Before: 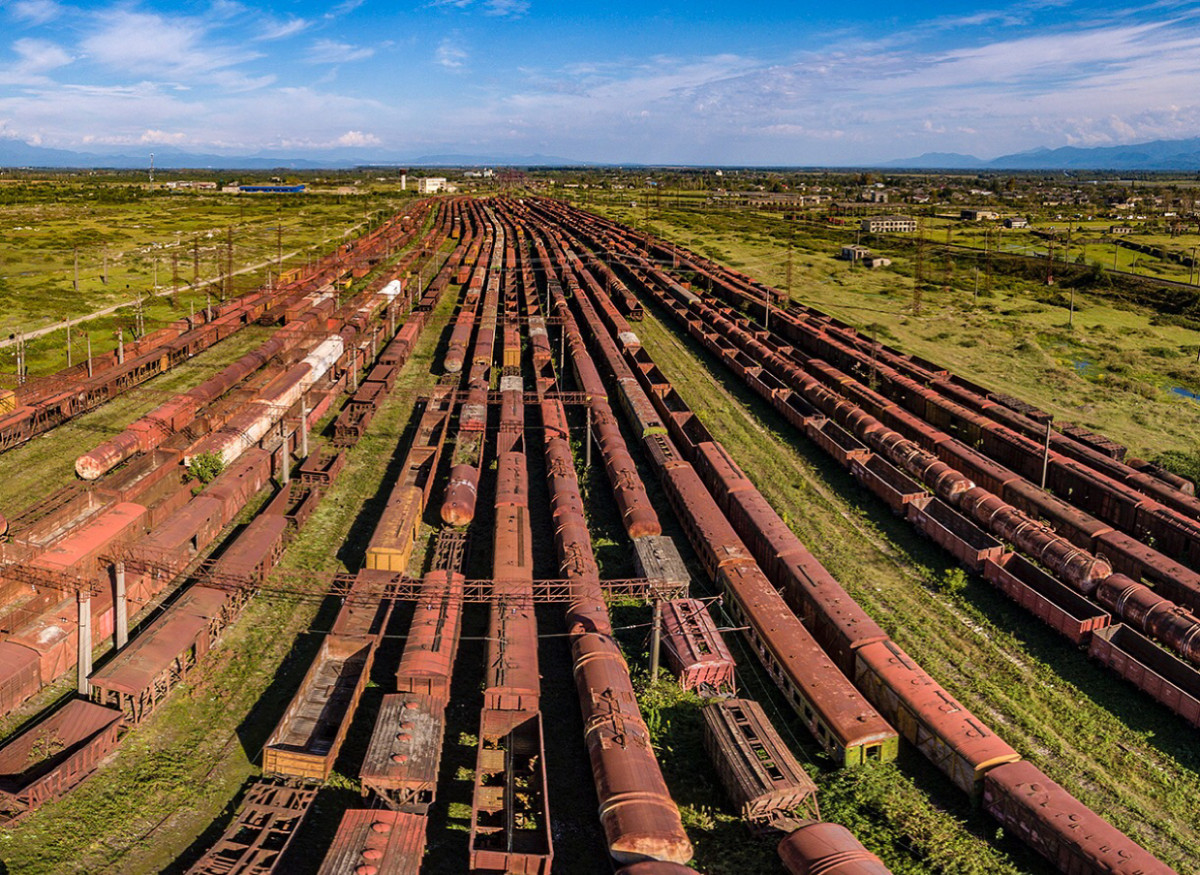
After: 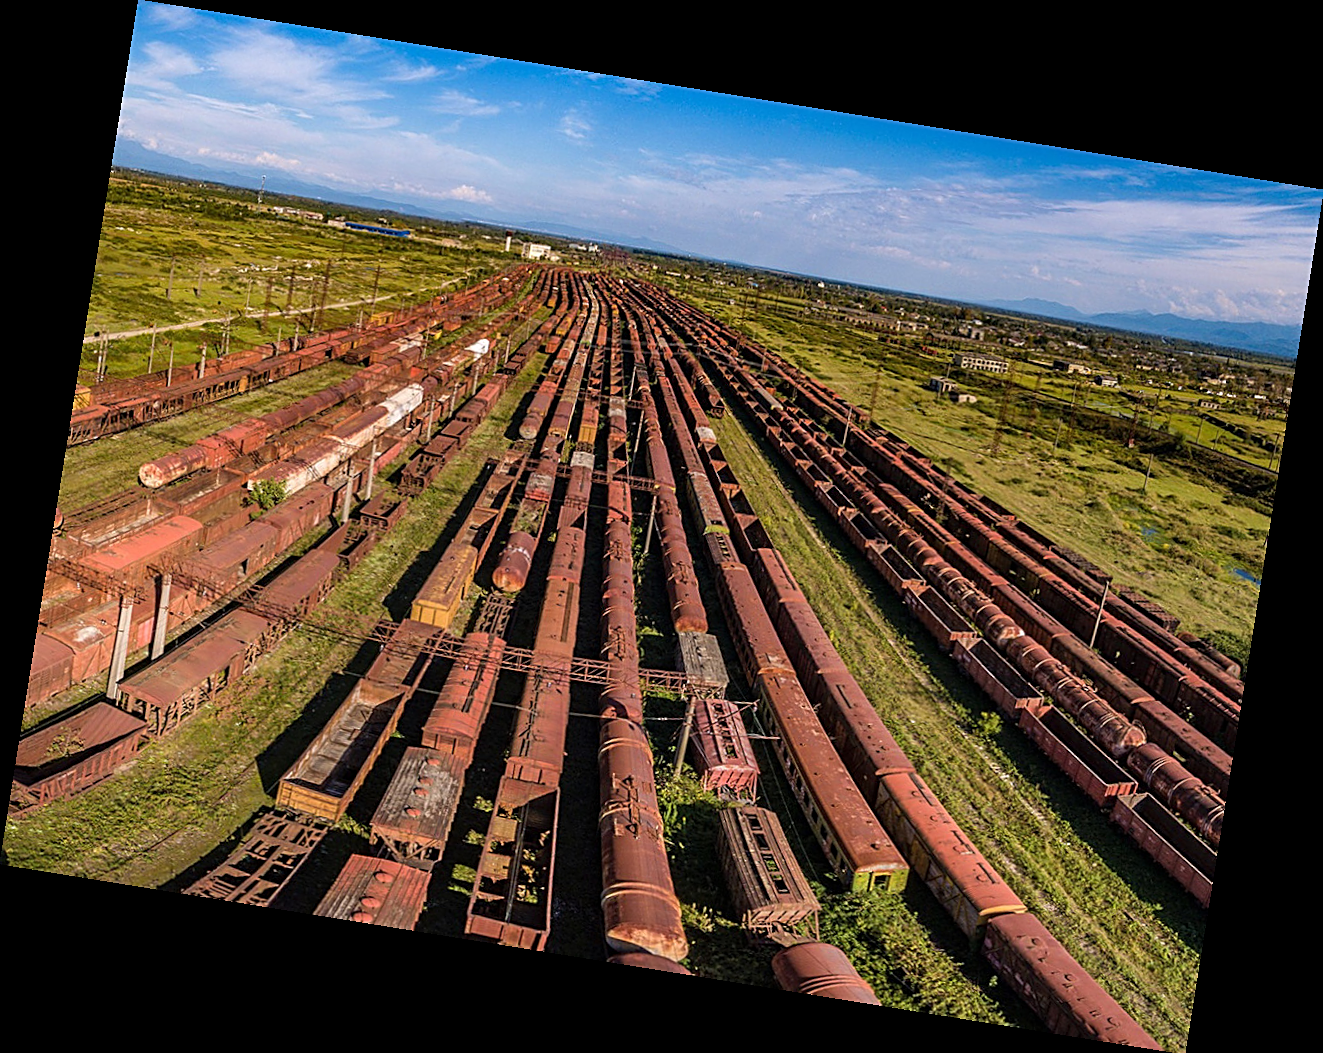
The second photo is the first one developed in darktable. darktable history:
sharpen: on, module defaults
rotate and perspective: rotation 9.12°, automatic cropping off
